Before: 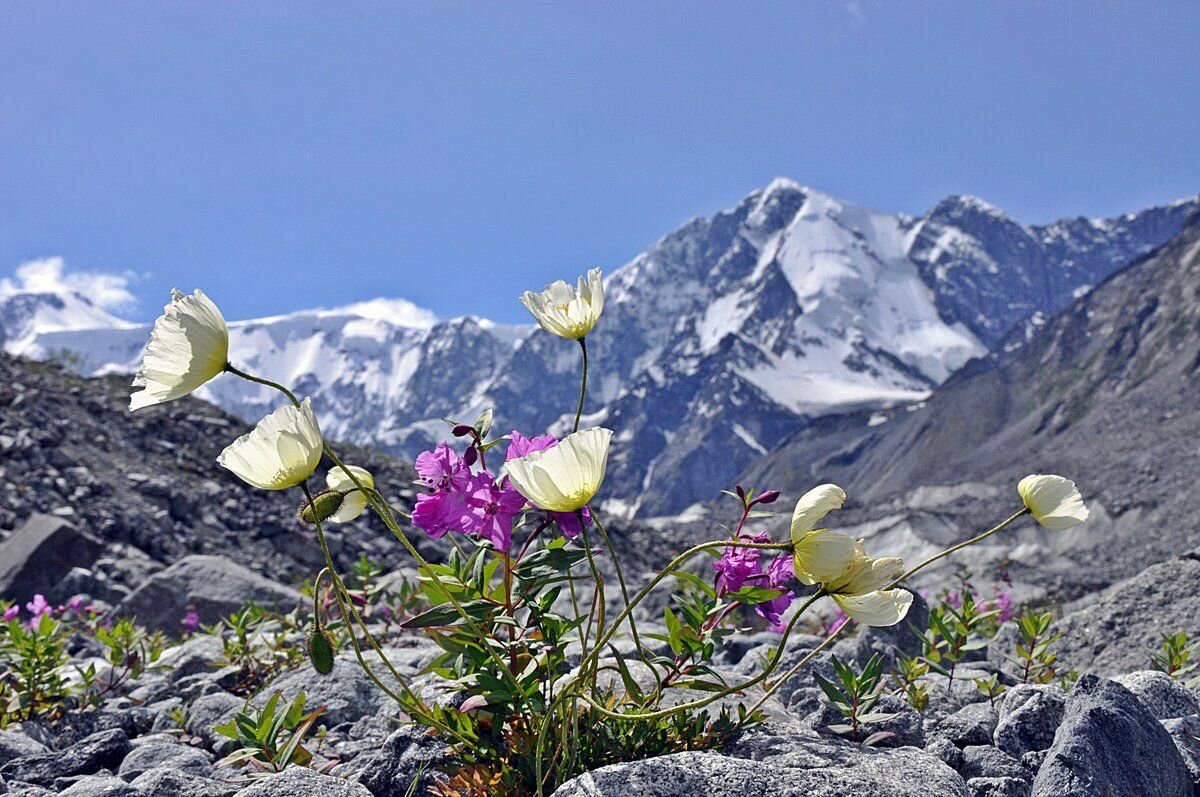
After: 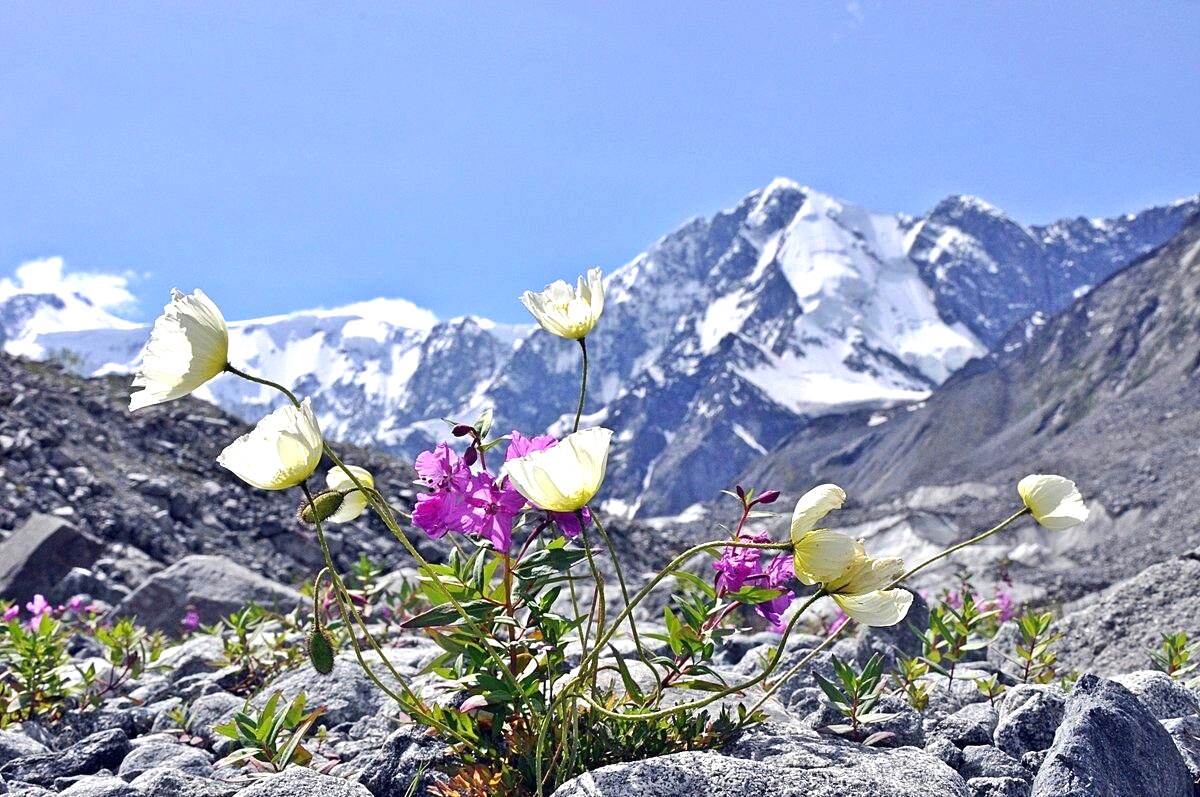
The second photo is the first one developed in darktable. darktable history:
exposure: exposure 0.667 EV, compensate exposure bias true, compensate highlight preservation false
